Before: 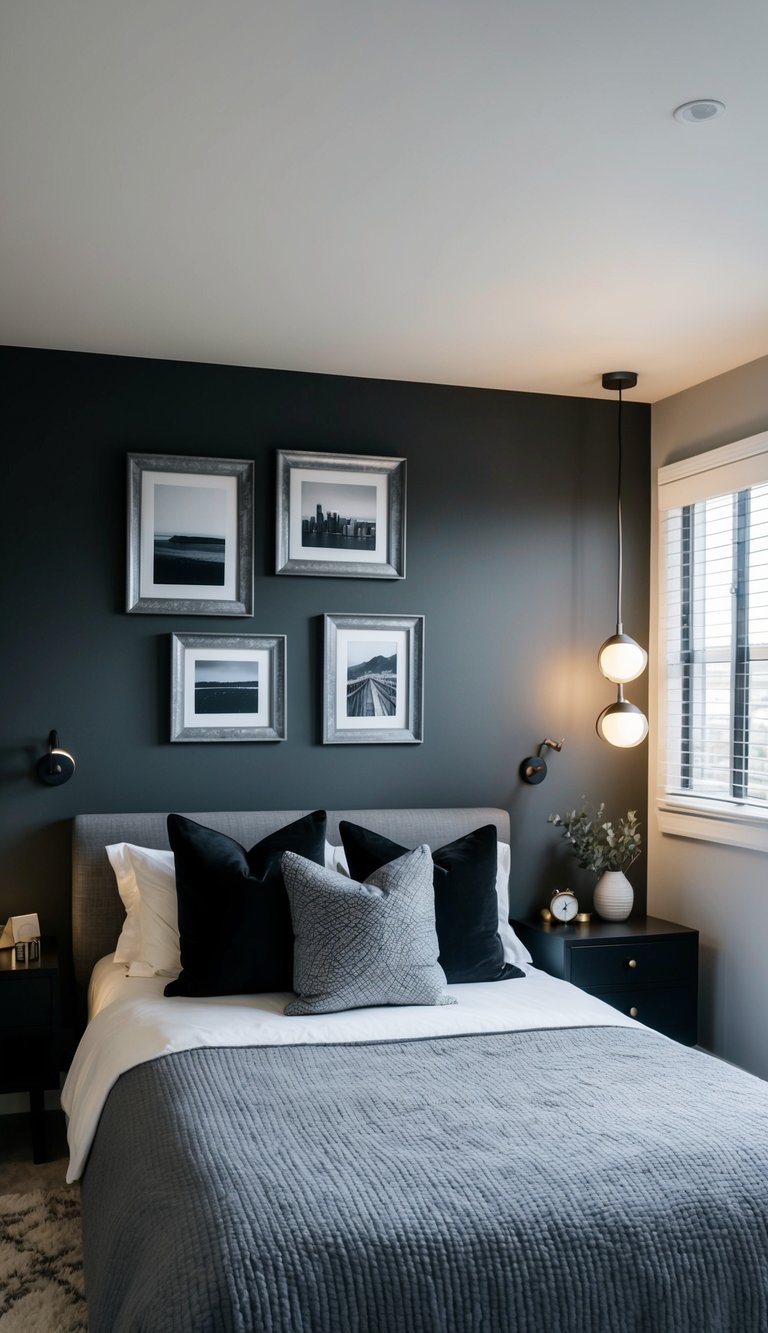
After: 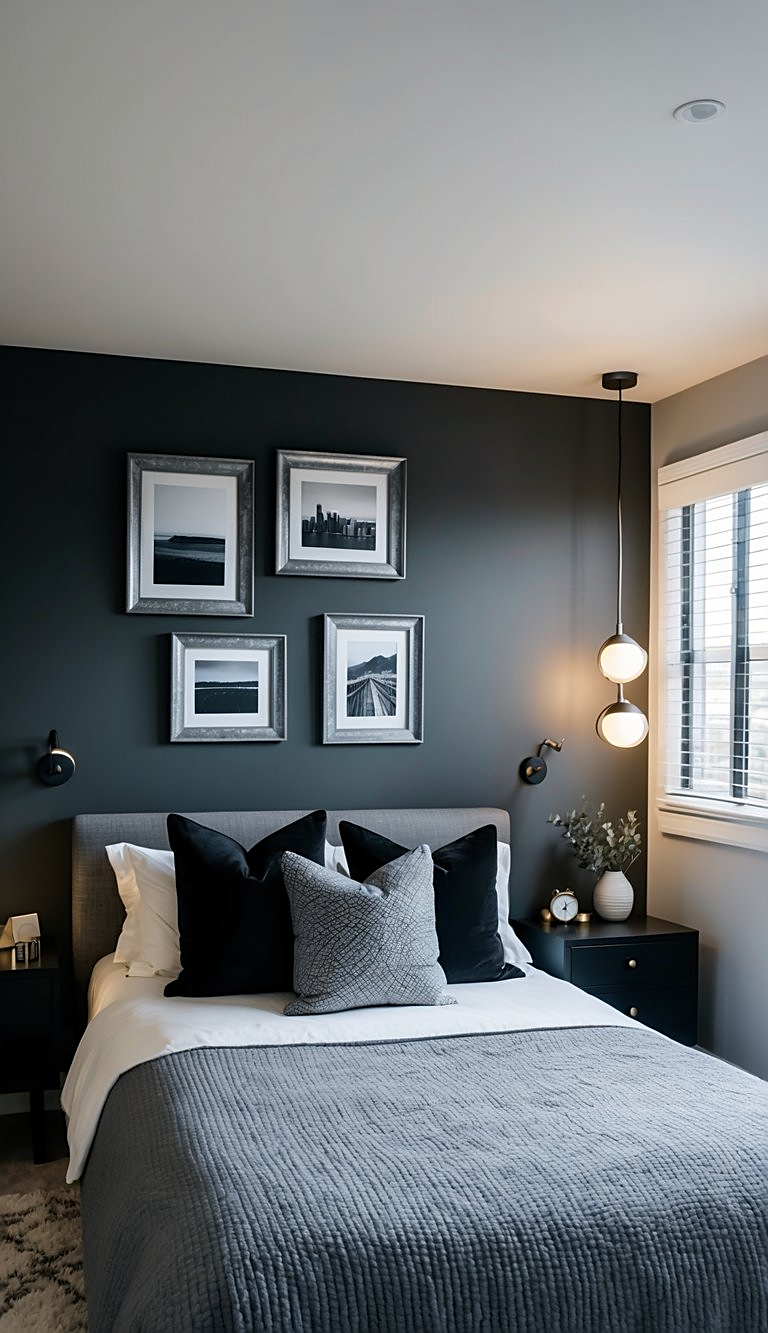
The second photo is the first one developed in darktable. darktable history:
sharpen: radius 1.967
